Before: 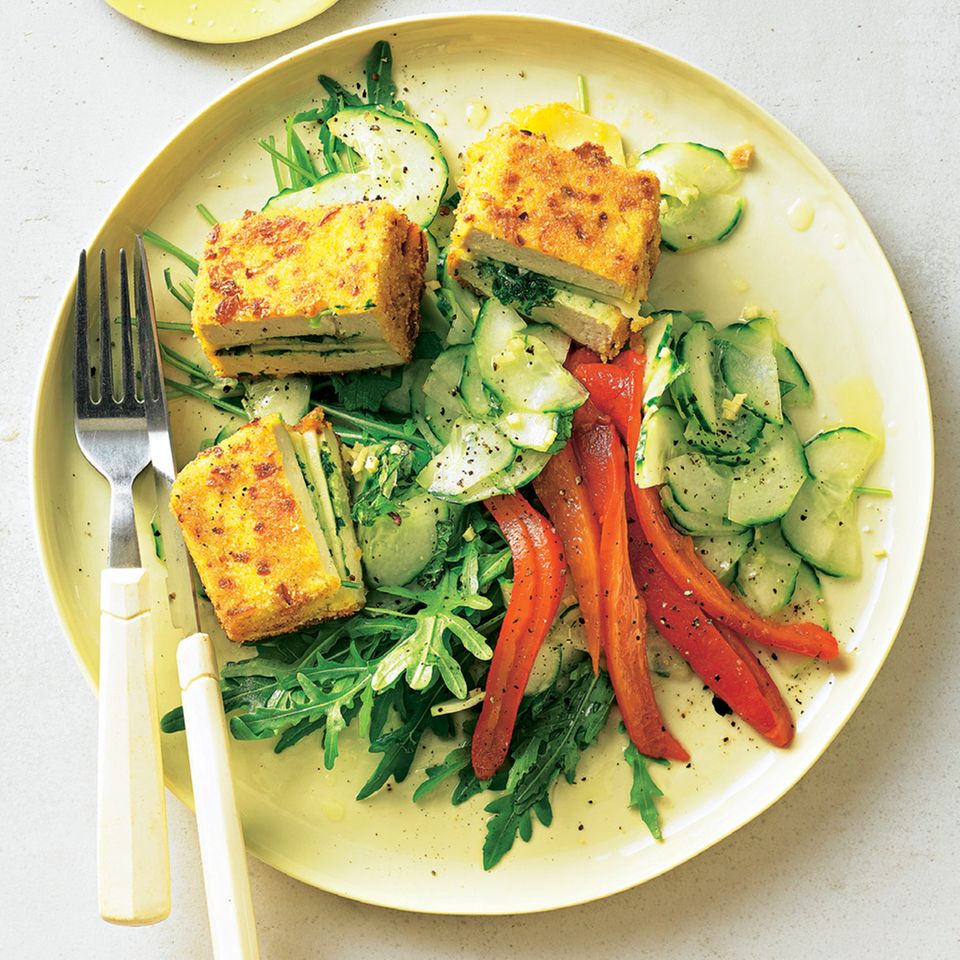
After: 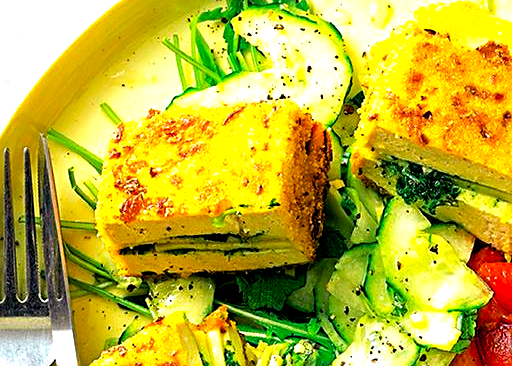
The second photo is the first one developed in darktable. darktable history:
crop: left 10.097%, top 10.561%, right 36.556%, bottom 51.296%
color balance rgb: shadows lift › luminance 0.426%, shadows lift › chroma 6.922%, shadows lift › hue 300.9°, global offset › luminance -0.903%, perceptual saturation grading › global saturation 20%, perceptual saturation grading › highlights -14.189%, perceptual saturation grading › shadows 49.764%, perceptual brilliance grading › highlights 16.454%, perceptual brilliance grading › mid-tones 5.938%, perceptual brilliance grading › shadows -15.08%, global vibrance 26.965%
contrast brightness saturation: contrast 0.071, brightness 0.078, saturation 0.185
sharpen: on, module defaults
